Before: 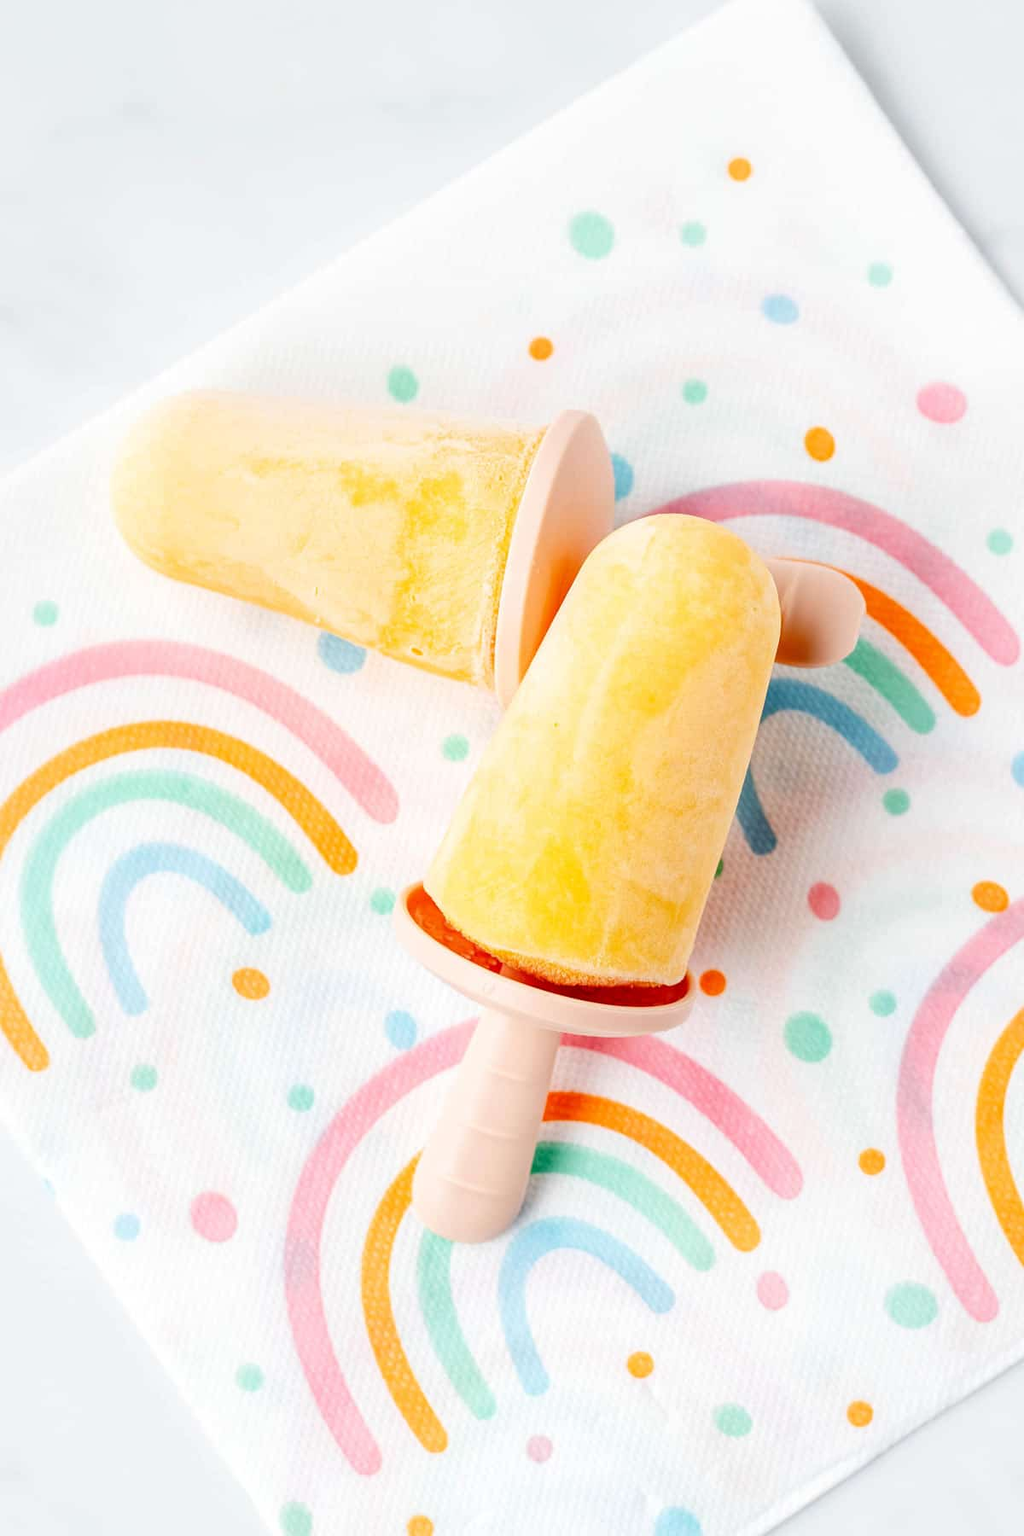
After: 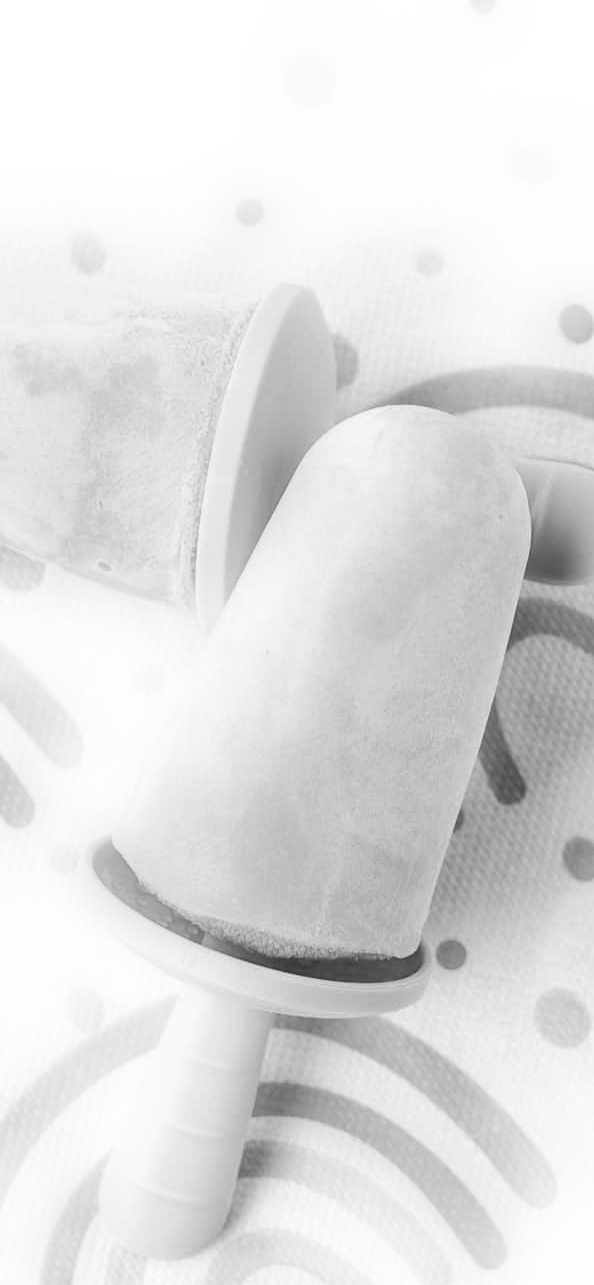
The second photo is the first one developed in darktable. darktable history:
monochrome: a -4.13, b 5.16, size 1
crop: left 32.075%, top 10.976%, right 18.355%, bottom 17.596%
bloom: size 9%, threshold 100%, strength 7%
